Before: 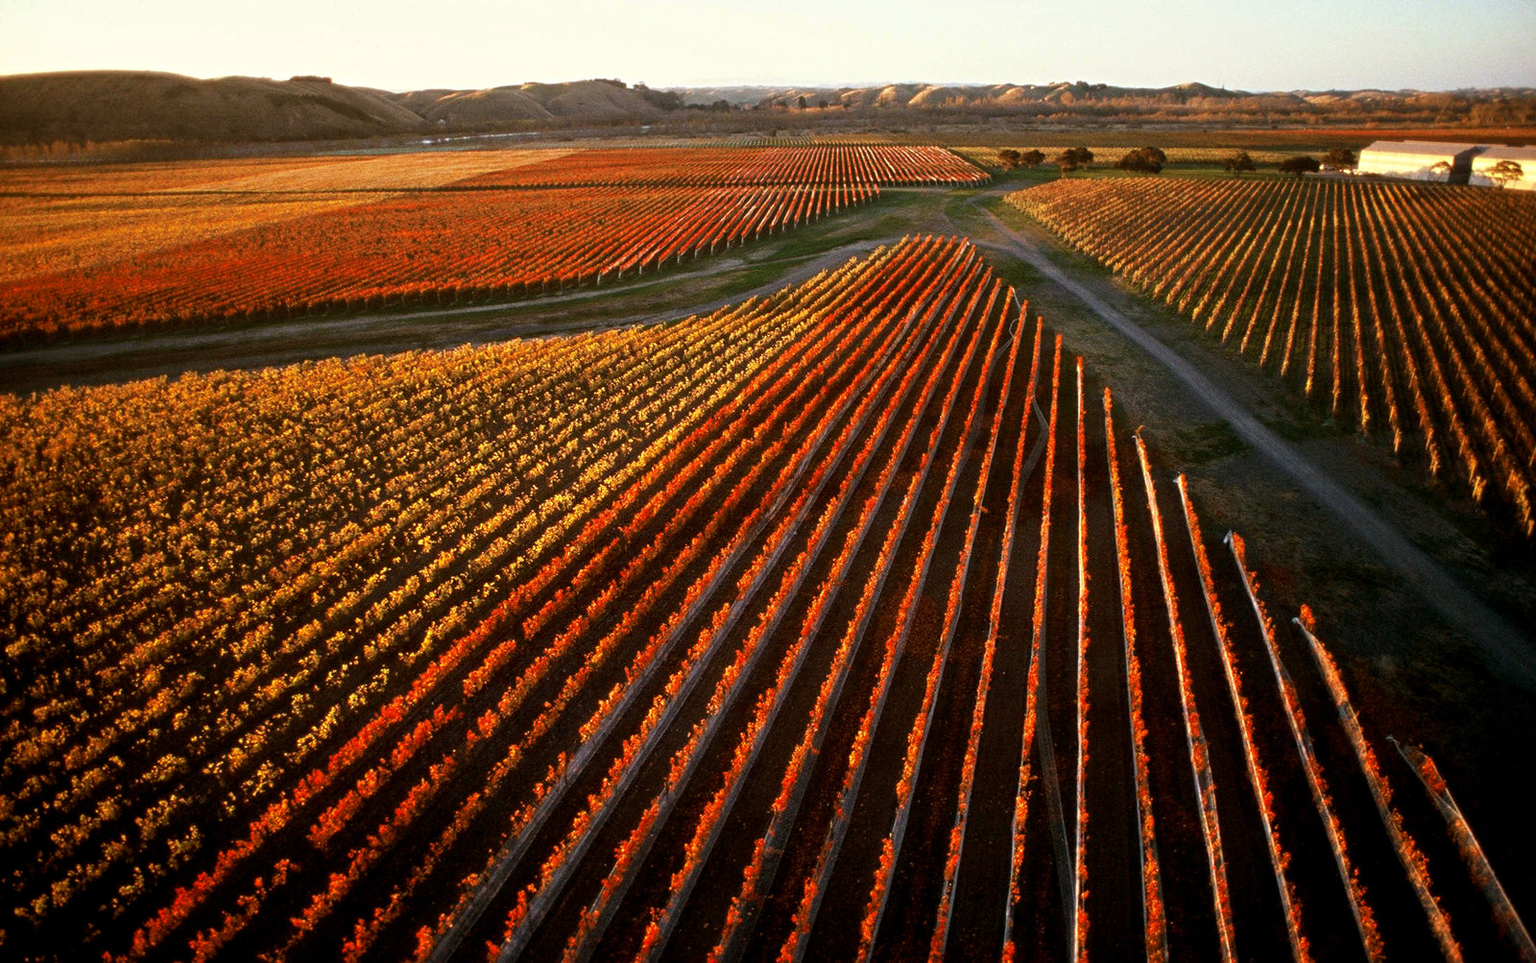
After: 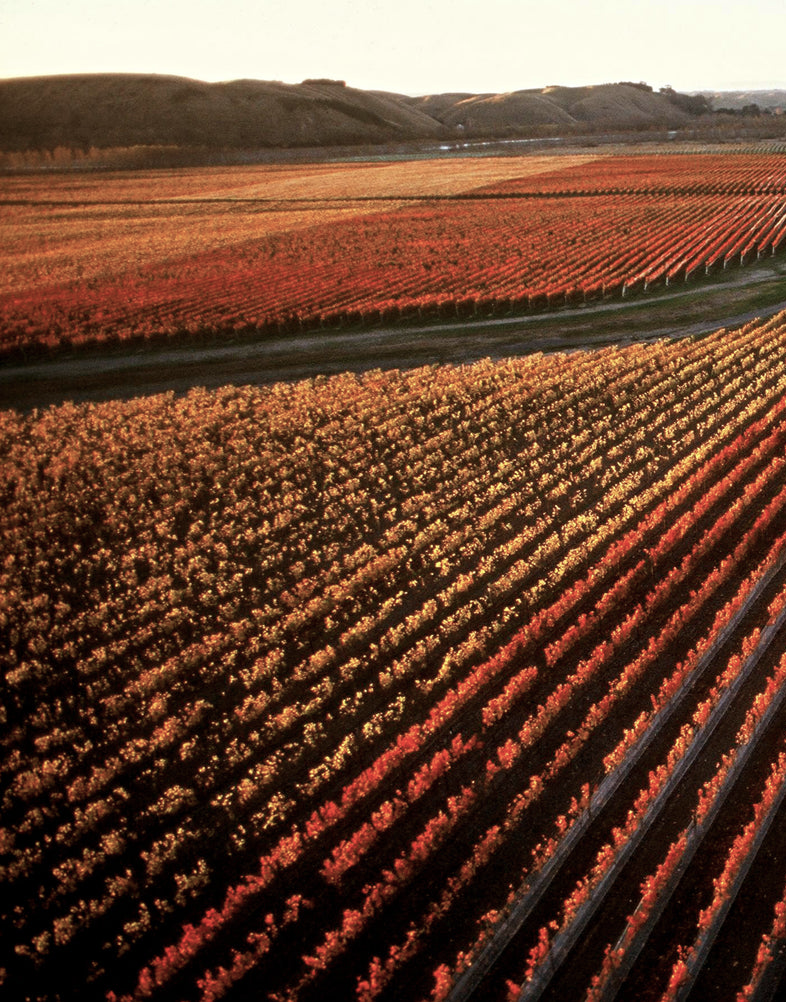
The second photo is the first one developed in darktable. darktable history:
color balance: input saturation 80.07%
crop and rotate: left 0%, top 0%, right 50.845%
